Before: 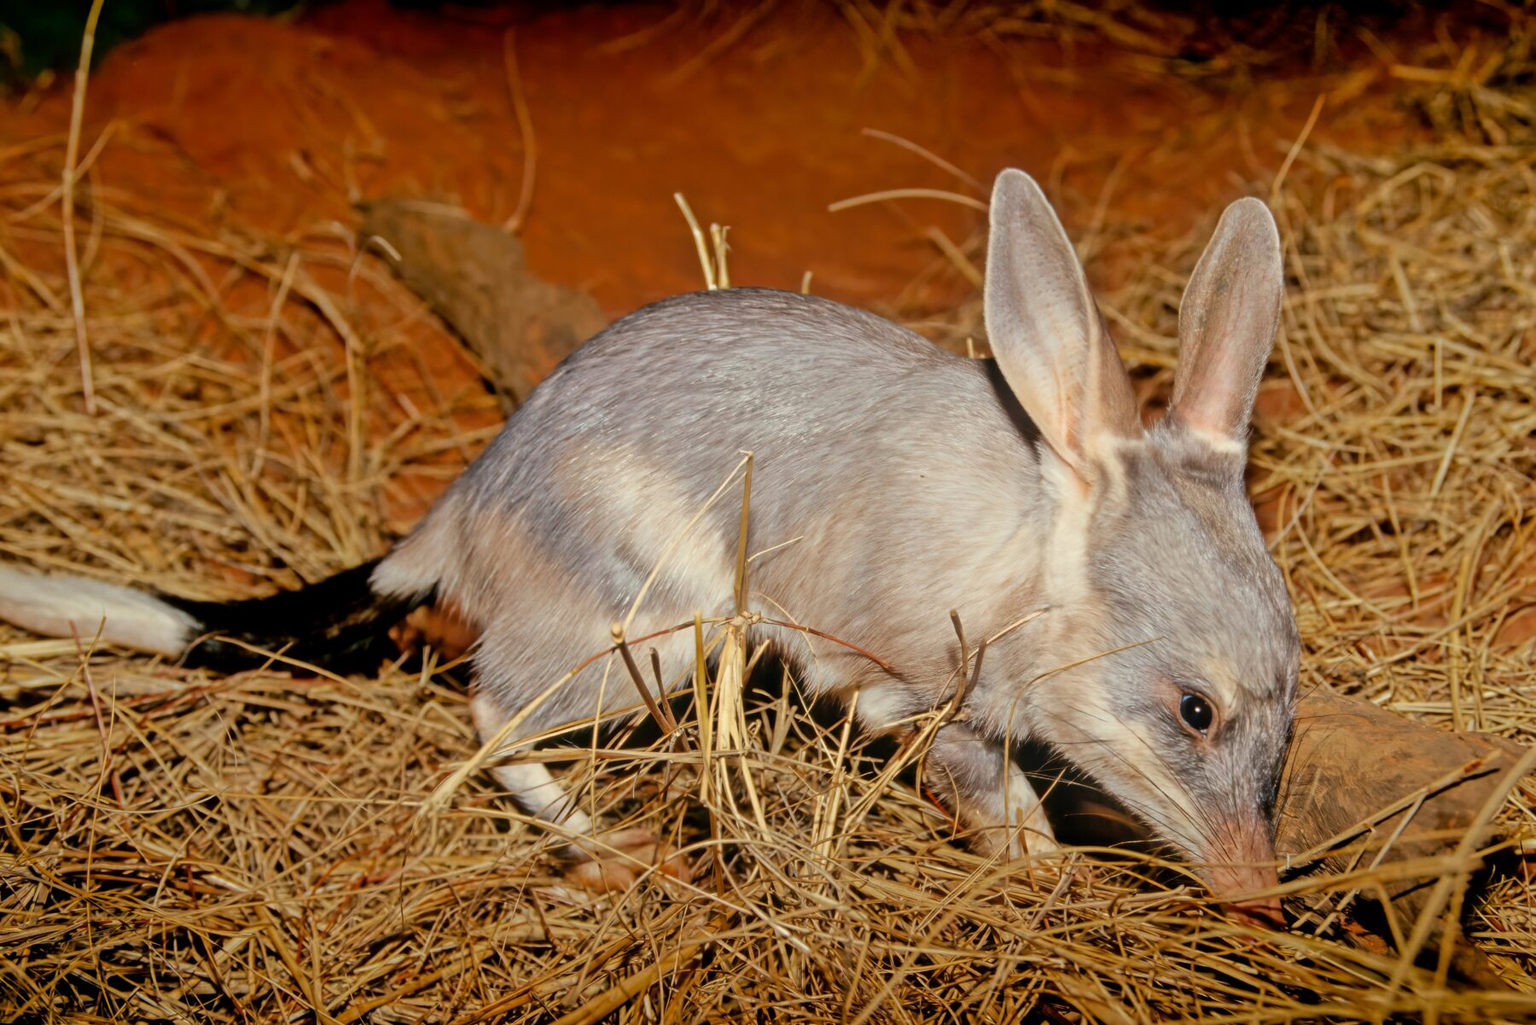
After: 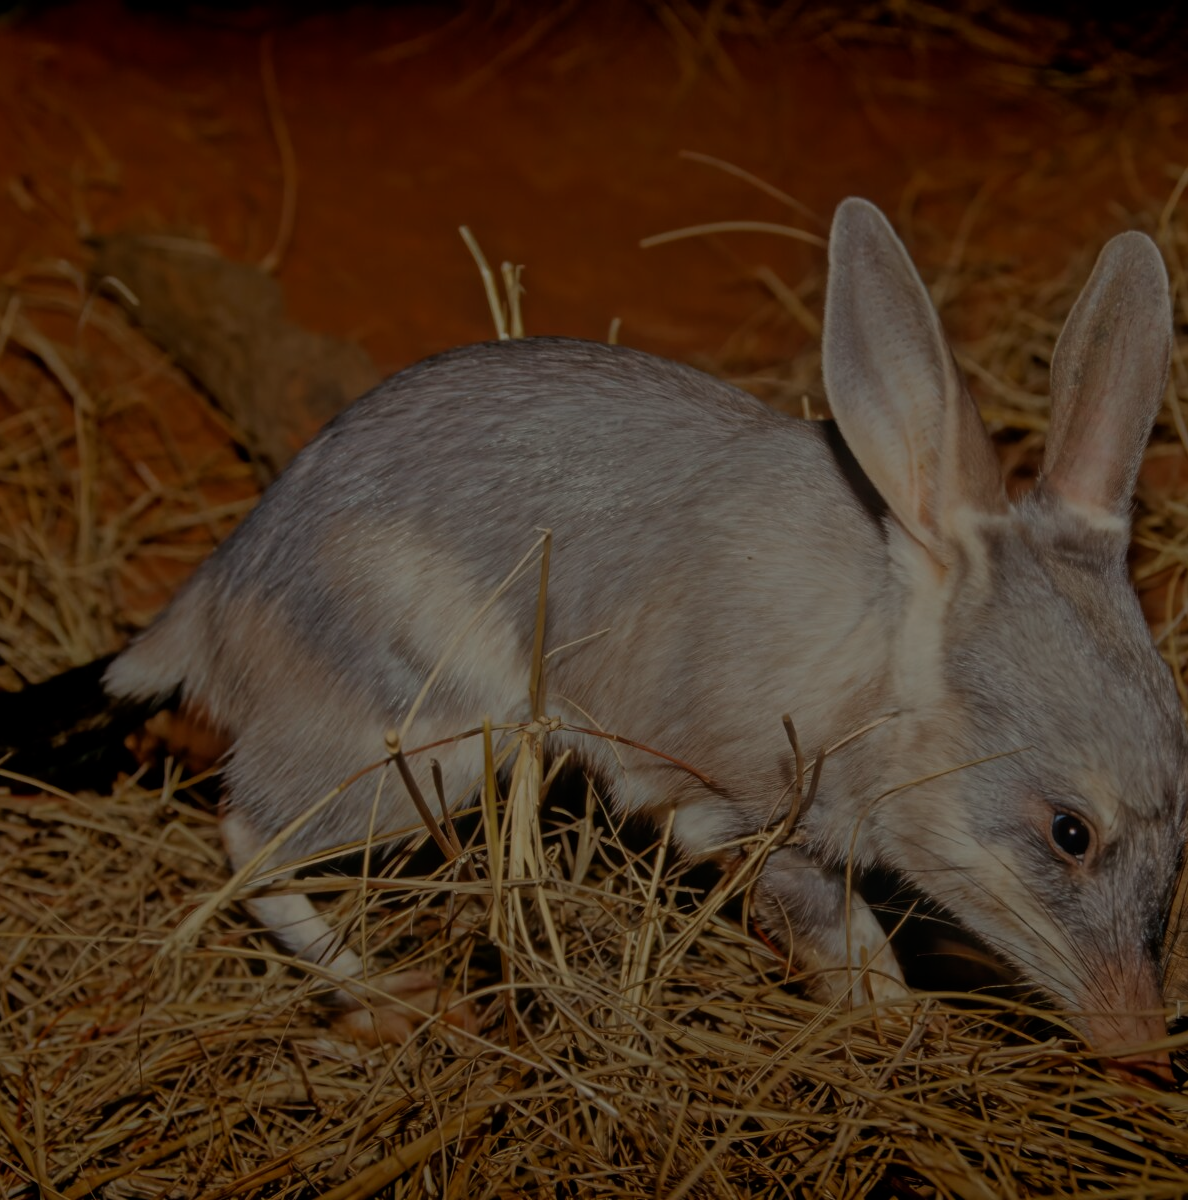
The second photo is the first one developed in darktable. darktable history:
exposure: exposure -2.002 EV, compensate highlight preservation false
crop and rotate: left 18.442%, right 15.508%
